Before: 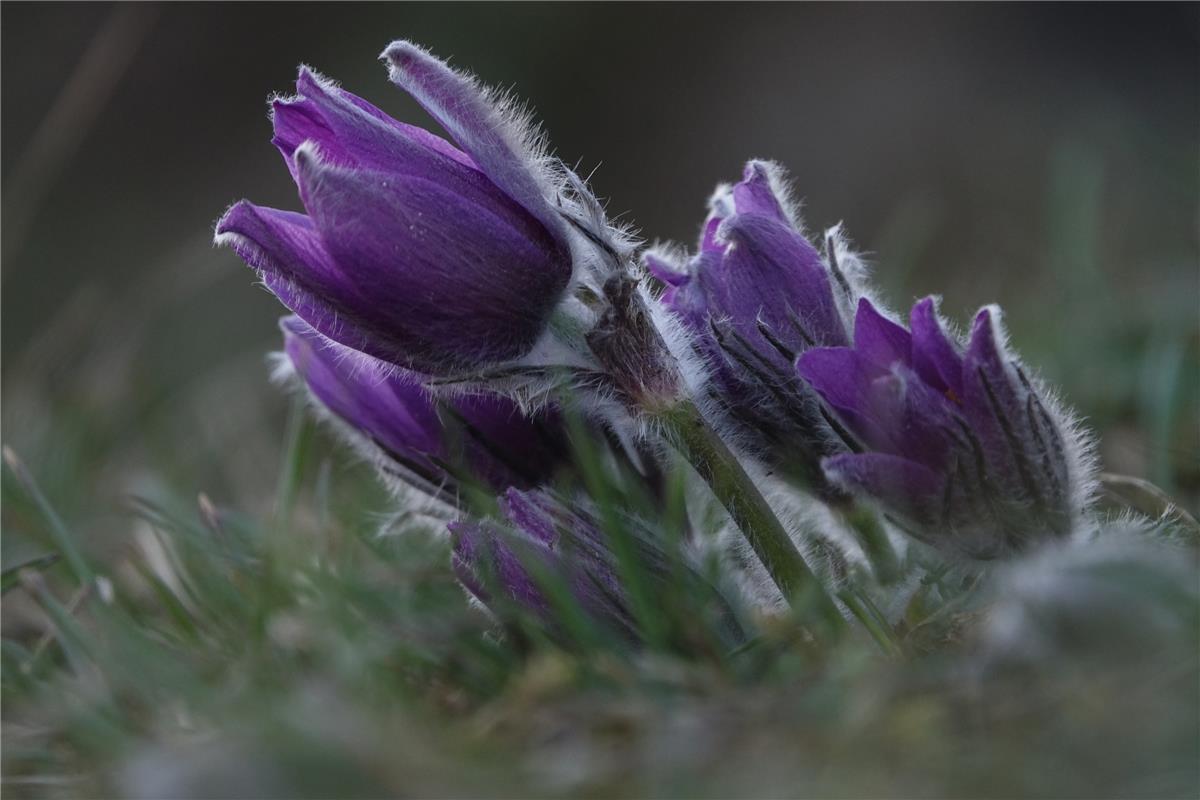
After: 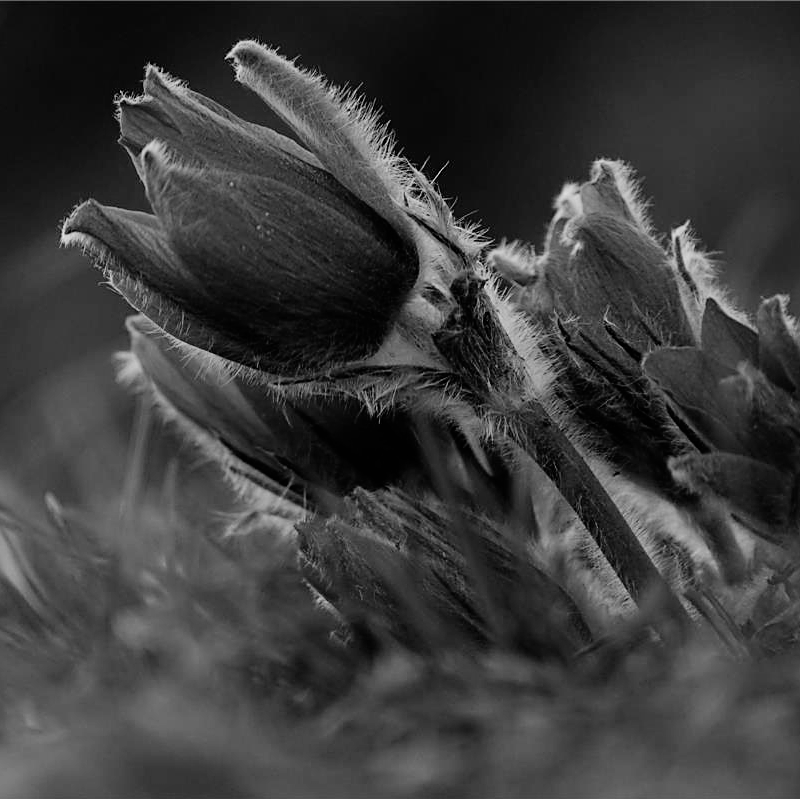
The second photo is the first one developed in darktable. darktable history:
sharpen: on, module defaults
tone equalizer: on, module defaults
crop and rotate: left 12.752%, right 20.569%
filmic rgb: black relative exposure -5.09 EV, white relative exposure 3.56 EV, hardness 3.16, contrast 1.299, highlights saturation mix -49.65%, add noise in highlights 0, preserve chrominance max RGB, color science v3 (2019), use custom middle-gray values true, contrast in highlights soft
color balance rgb: linear chroma grading › global chroma 8.93%, perceptual saturation grading › global saturation 25.68%
exposure: black level correction -0.003, exposure 0.039 EV, compensate exposure bias true, compensate highlight preservation false
